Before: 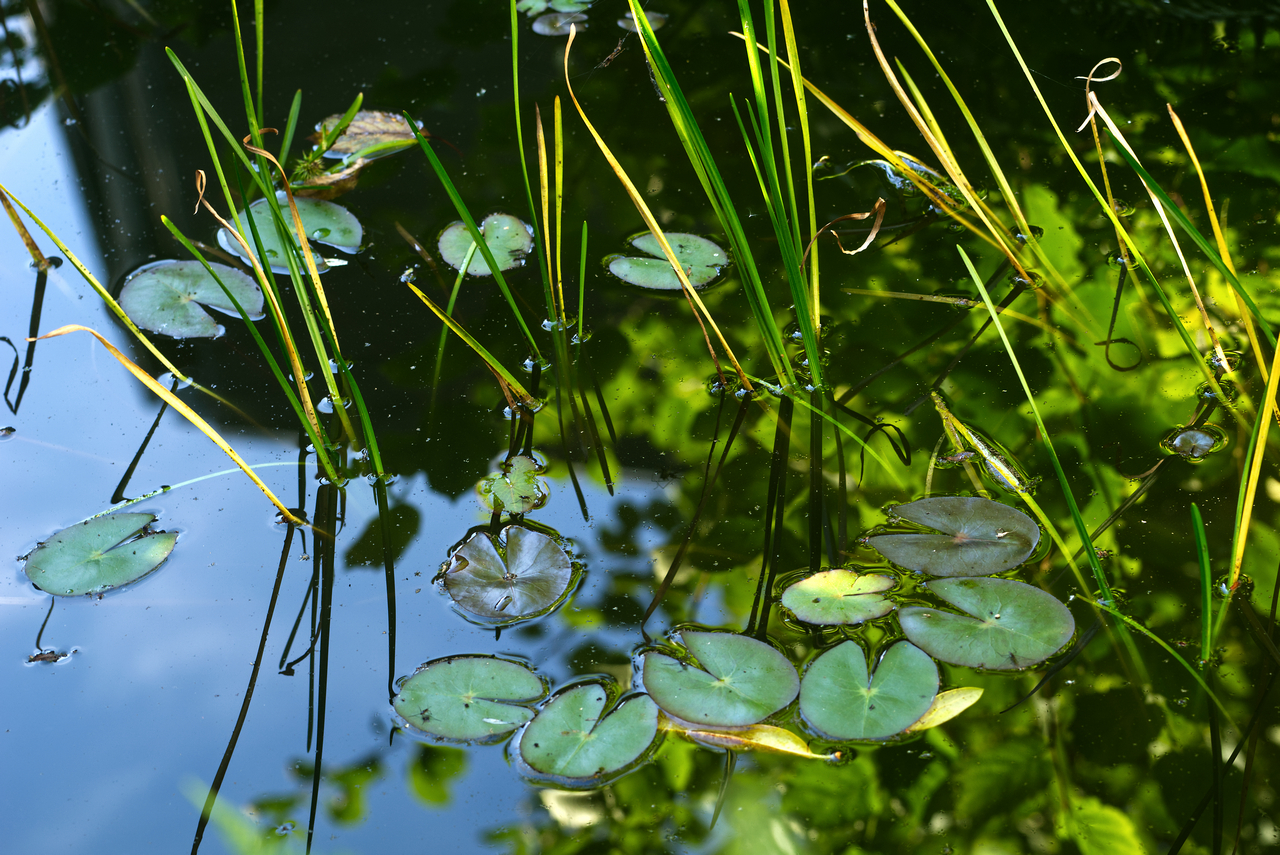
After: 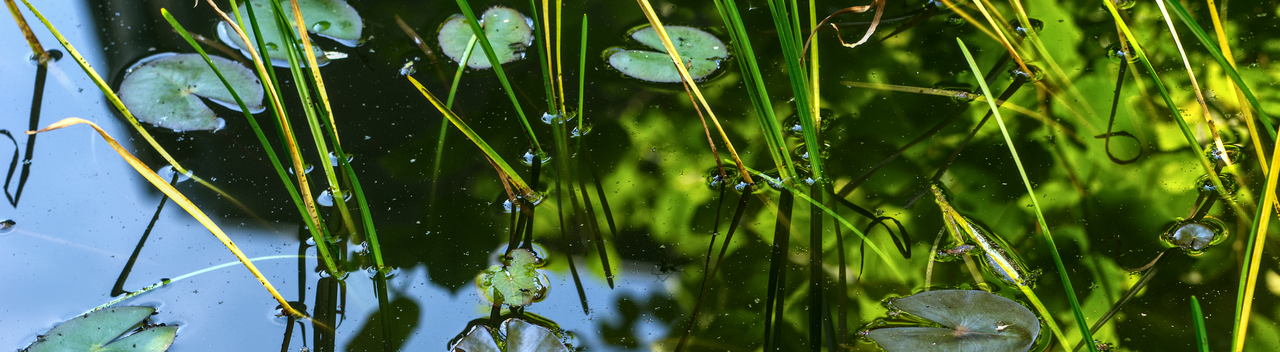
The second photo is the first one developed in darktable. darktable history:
local contrast: on, module defaults
crop and rotate: top 24.211%, bottom 34.536%
